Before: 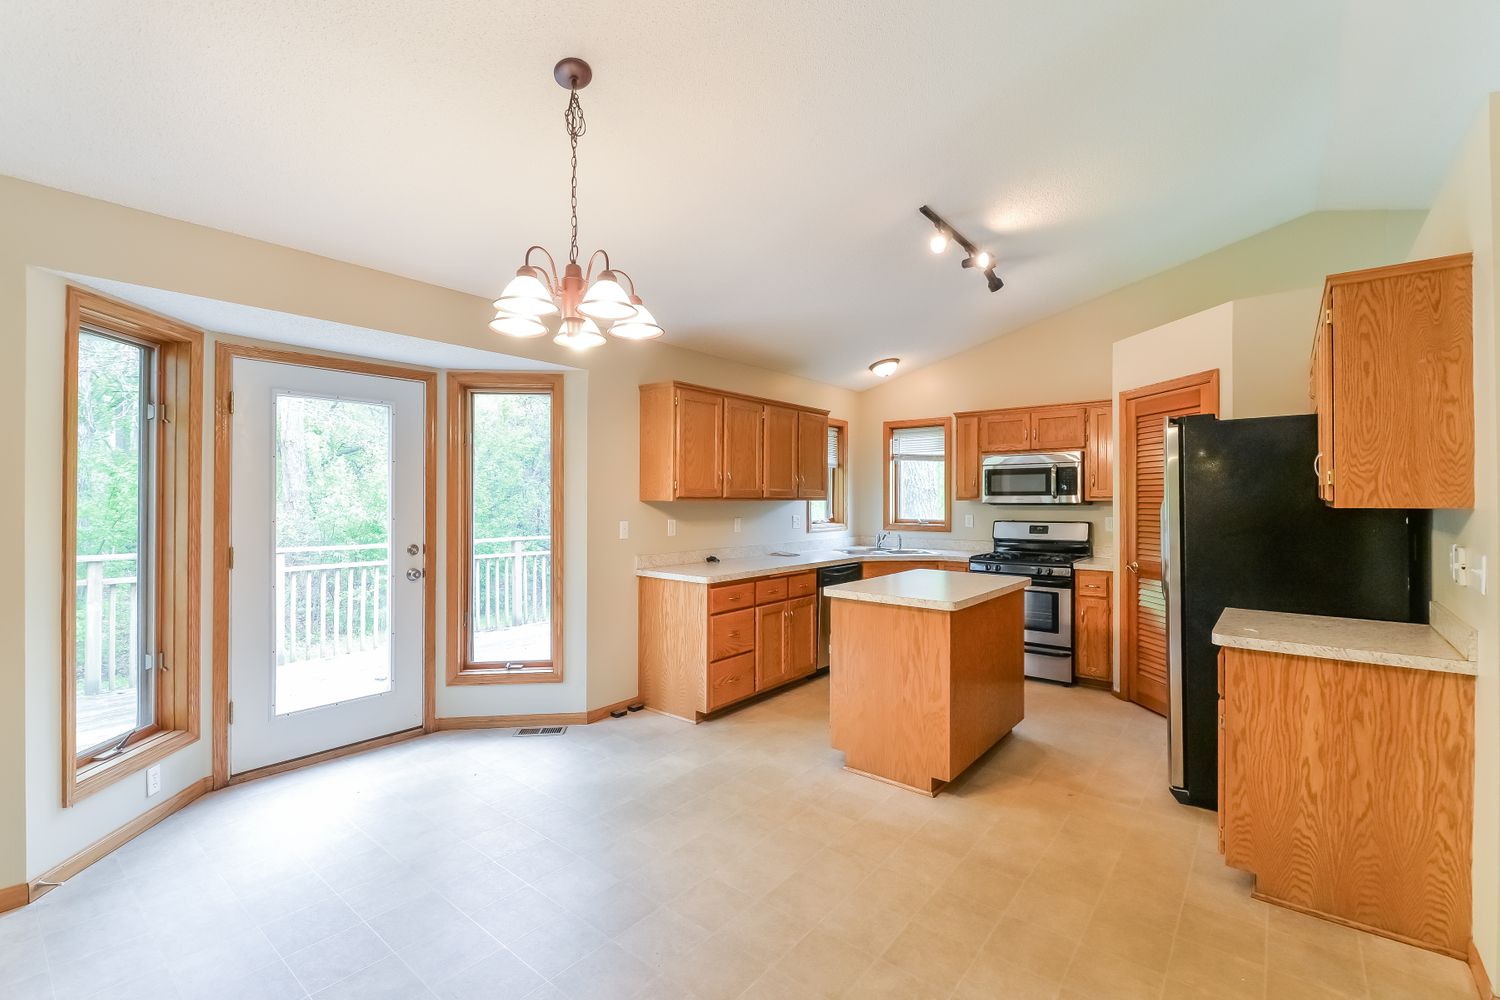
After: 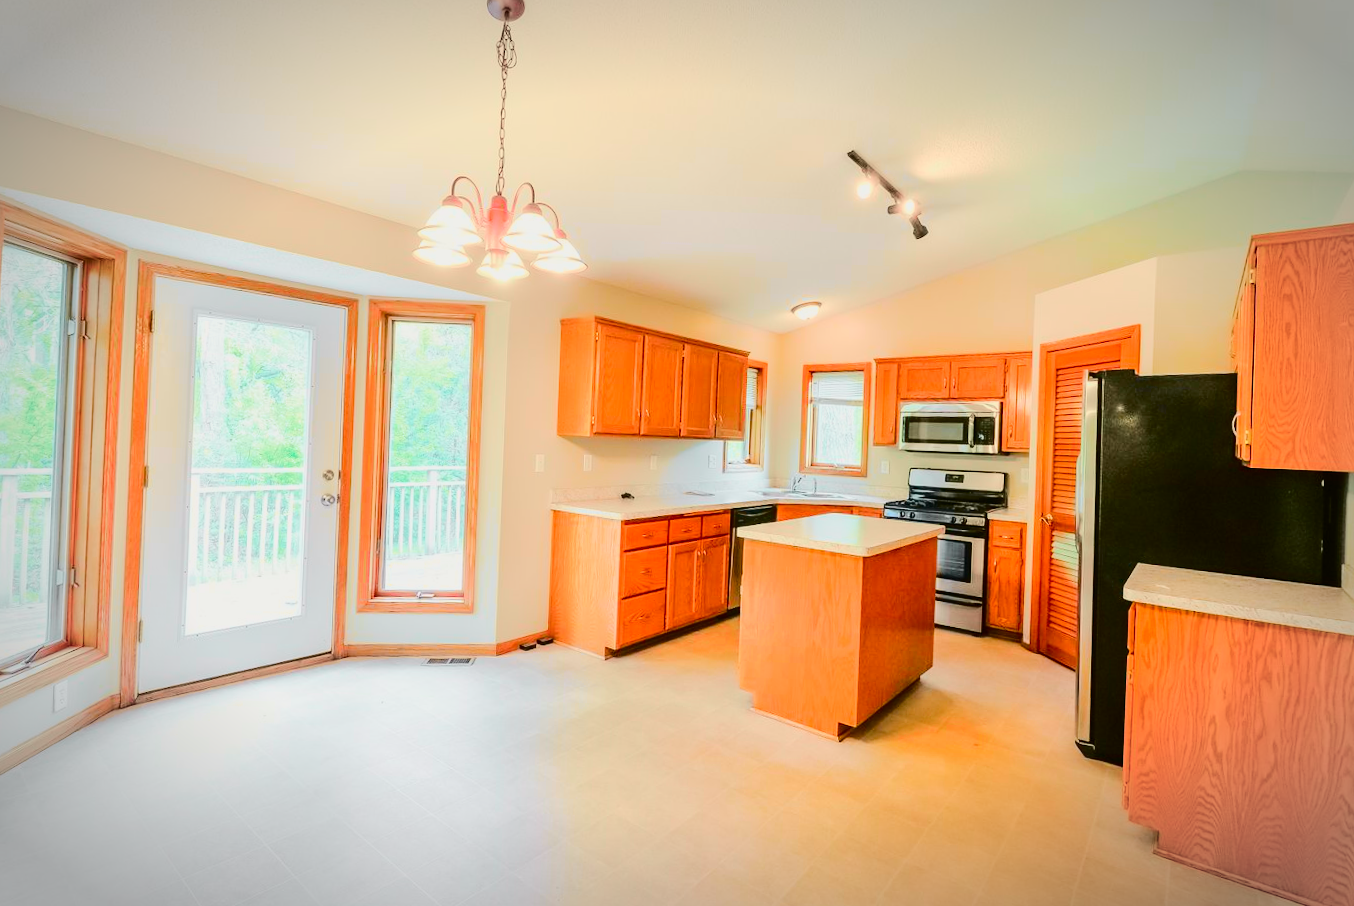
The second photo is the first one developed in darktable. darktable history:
crop and rotate: angle -2.13°, left 3.113%, top 3.813%, right 1.599%, bottom 0.563%
vignetting: automatic ratio true
color balance rgb: linear chroma grading › mid-tones 7.59%, perceptual saturation grading › global saturation 25.295%, perceptual brilliance grading › mid-tones 10.517%, perceptual brilliance grading › shadows 14.7%, global vibrance 9.992%
tone curve: curves: ch0 [(0, 0.006) (0.184, 0.117) (0.405, 0.46) (0.456, 0.528) (0.634, 0.728) (0.877, 0.89) (0.984, 0.935)]; ch1 [(0, 0) (0.443, 0.43) (0.492, 0.489) (0.566, 0.579) (0.595, 0.625) (0.608, 0.667) (0.65, 0.729) (1, 1)]; ch2 [(0, 0) (0.33, 0.301) (0.421, 0.443) (0.447, 0.489) (0.492, 0.498) (0.537, 0.583) (0.586, 0.591) (0.663, 0.686) (1, 1)], color space Lab, independent channels, preserve colors none
